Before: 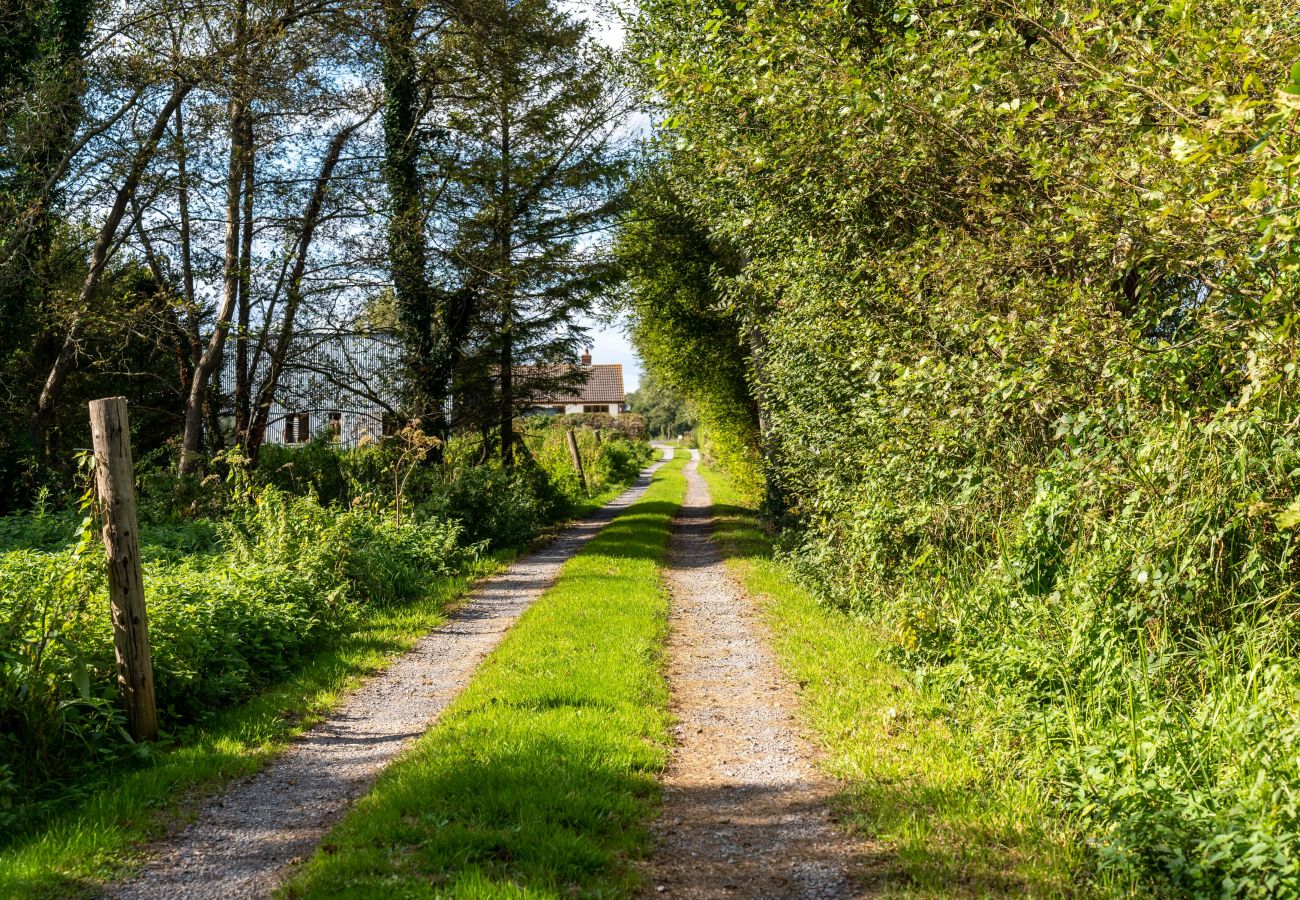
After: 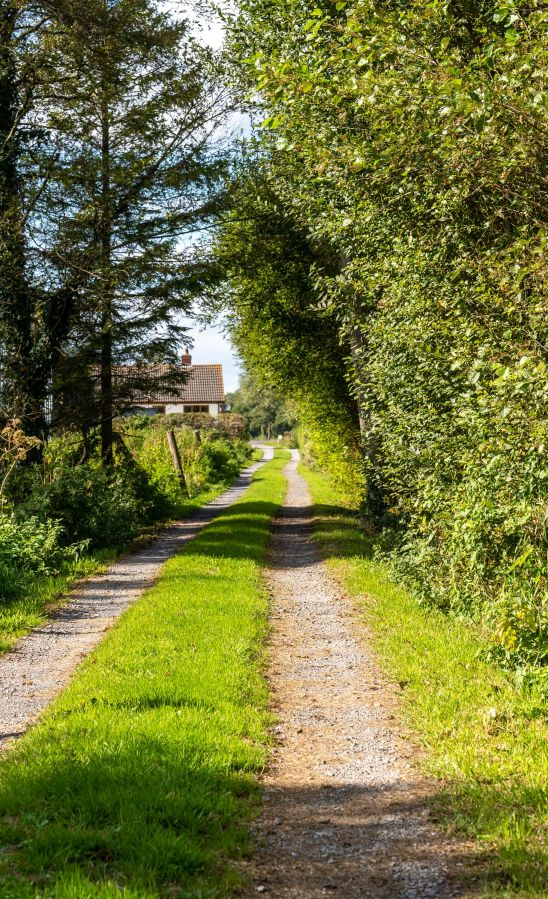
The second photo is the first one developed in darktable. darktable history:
crop: left 30.826%, right 26.964%
